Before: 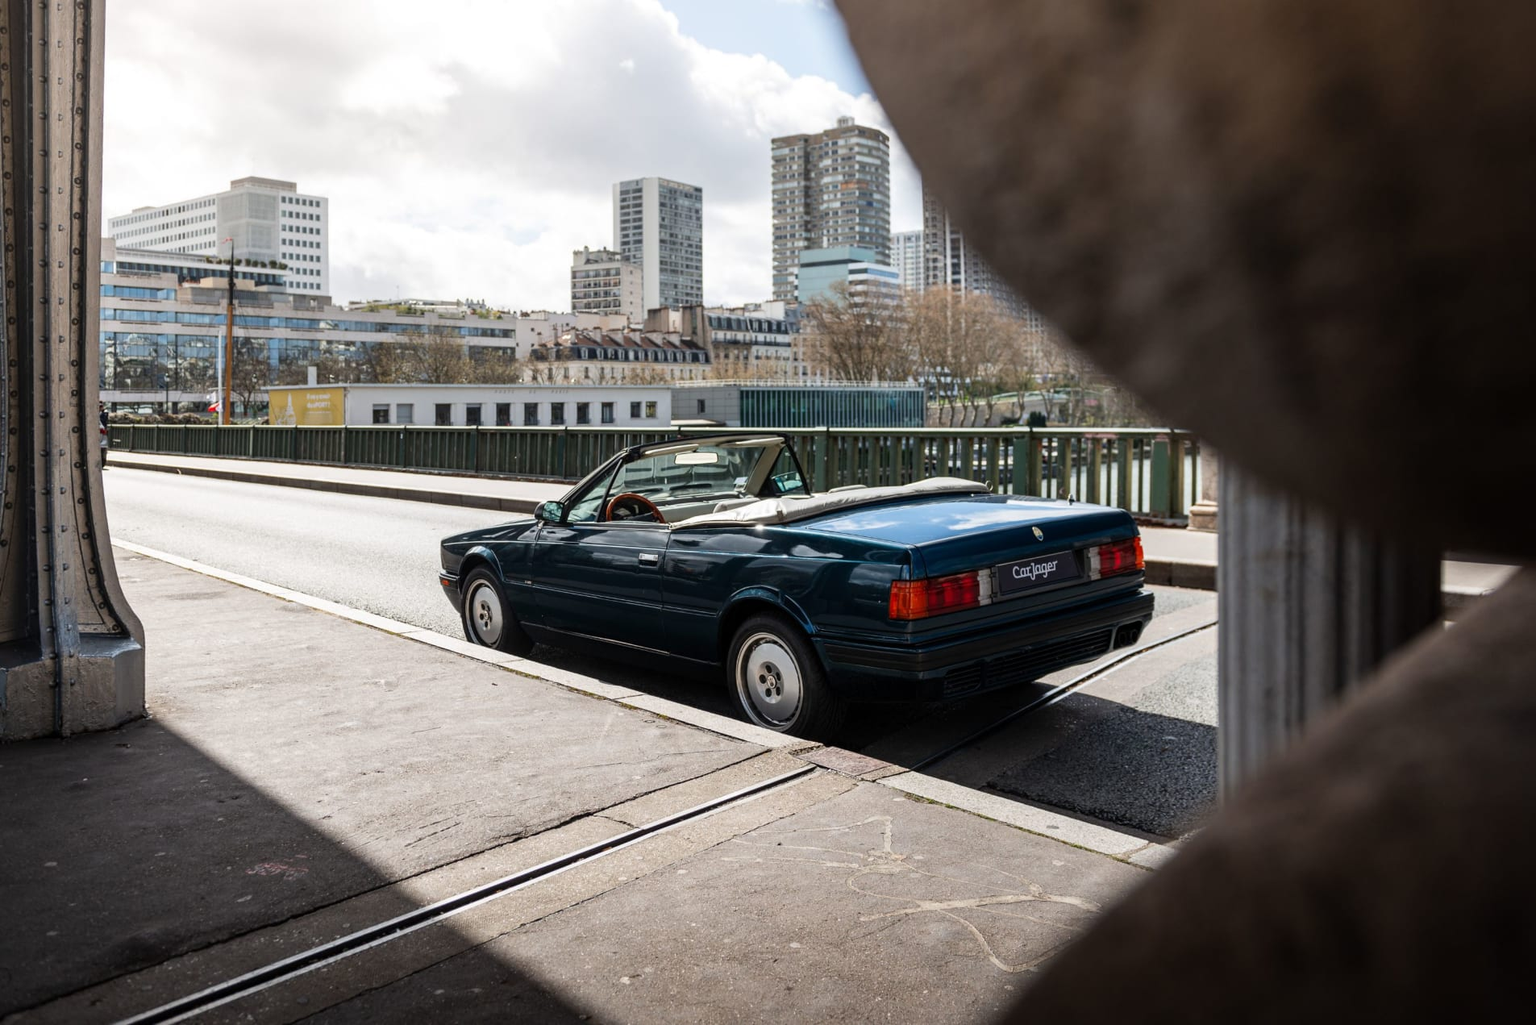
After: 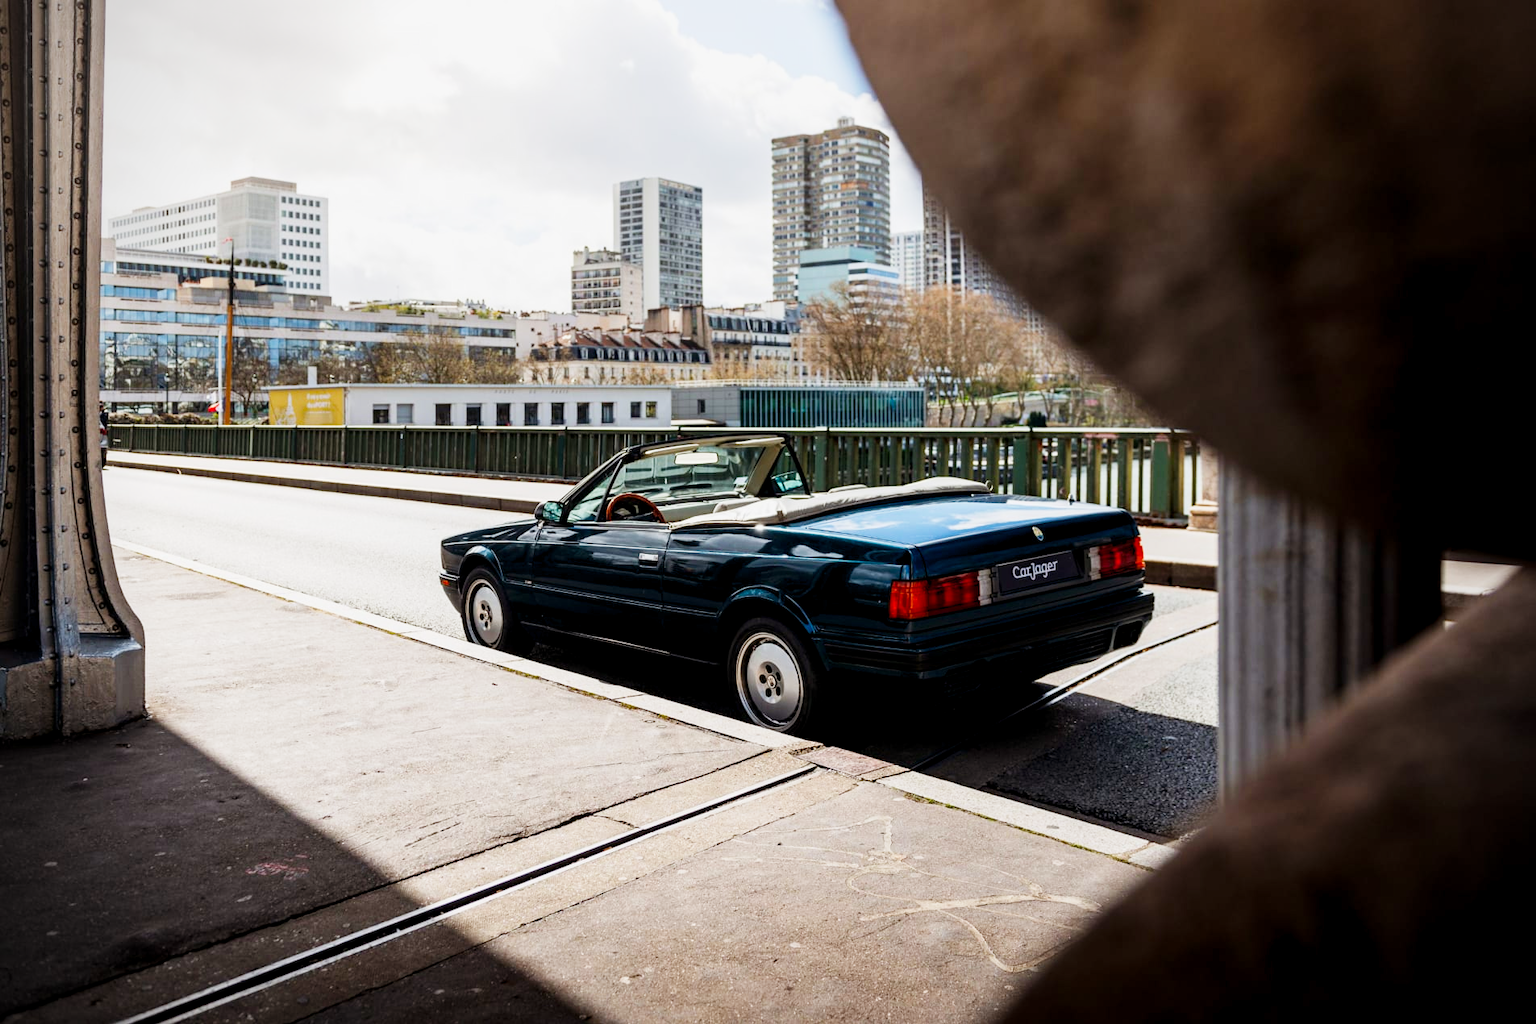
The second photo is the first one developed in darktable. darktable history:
vignetting: fall-off radius 61.21%
exposure: compensate highlight preservation false
color balance rgb: shadows lift › chroma 2.006%, shadows lift › hue 51.32°, global offset › luminance -0.515%, perceptual saturation grading › global saturation 0.105%, perceptual saturation grading › mid-tones 11.34%, global vibrance 31.207%
tone curve: curves: ch0 [(0, 0) (0.131, 0.116) (0.316, 0.345) (0.501, 0.584) (0.629, 0.732) (0.812, 0.888) (1, 0.974)]; ch1 [(0, 0) (0.366, 0.367) (0.475, 0.462) (0.494, 0.496) (0.504, 0.499) (0.553, 0.584) (1, 1)]; ch2 [(0, 0) (0.333, 0.346) (0.375, 0.375) (0.424, 0.43) (0.476, 0.492) (0.502, 0.502) (0.533, 0.556) (0.566, 0.599) (0.614, 0.653) (1, 1)], preserve colors none
